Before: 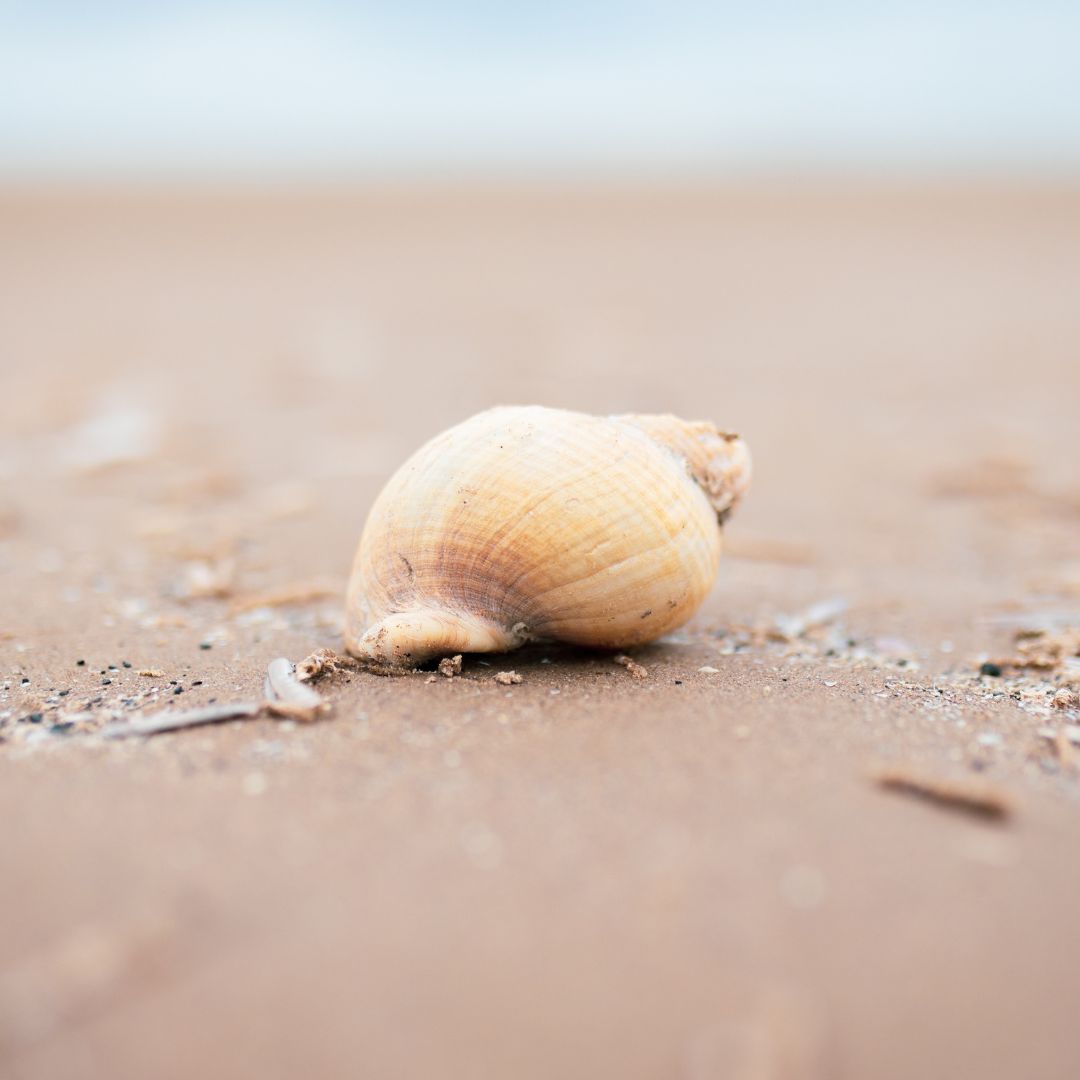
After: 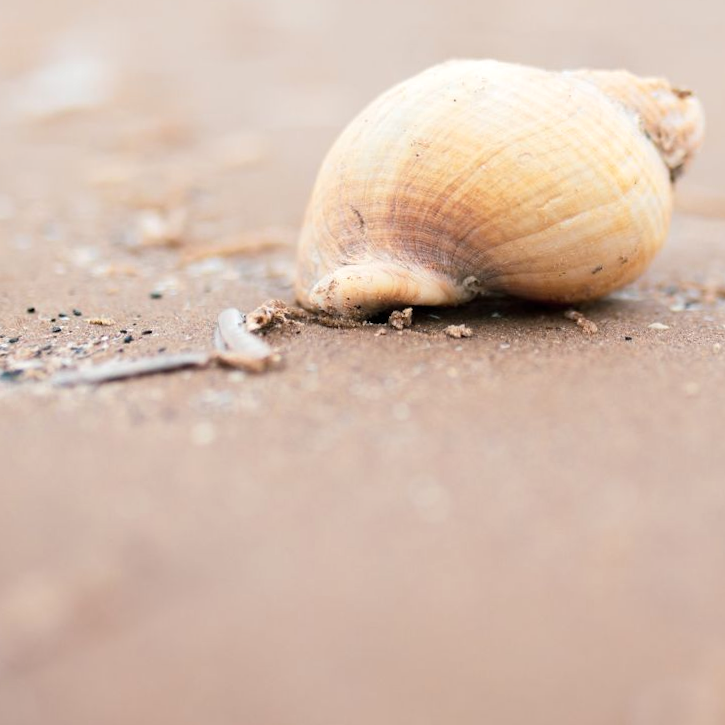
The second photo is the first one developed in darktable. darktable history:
exposure: exposure 0.078 EV, compensate highlight preservation false
rotate and perspective: automatic cropping off
crop and rotate: angle -0.82°, left 3.85%, top 31.828%, right 27.992%
